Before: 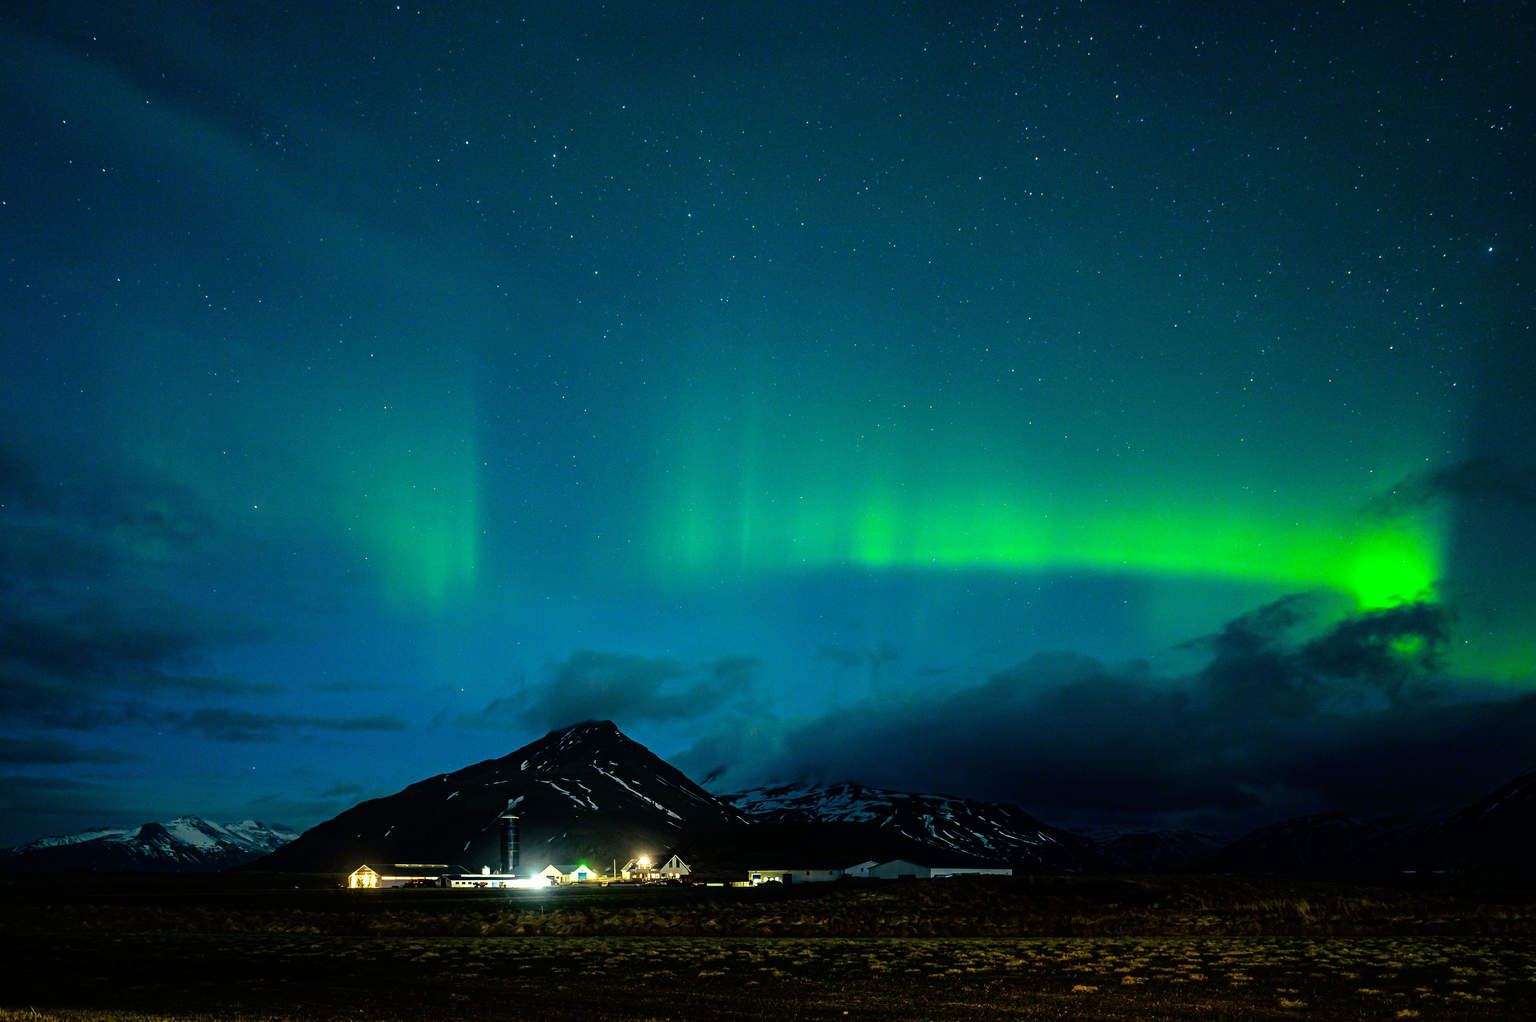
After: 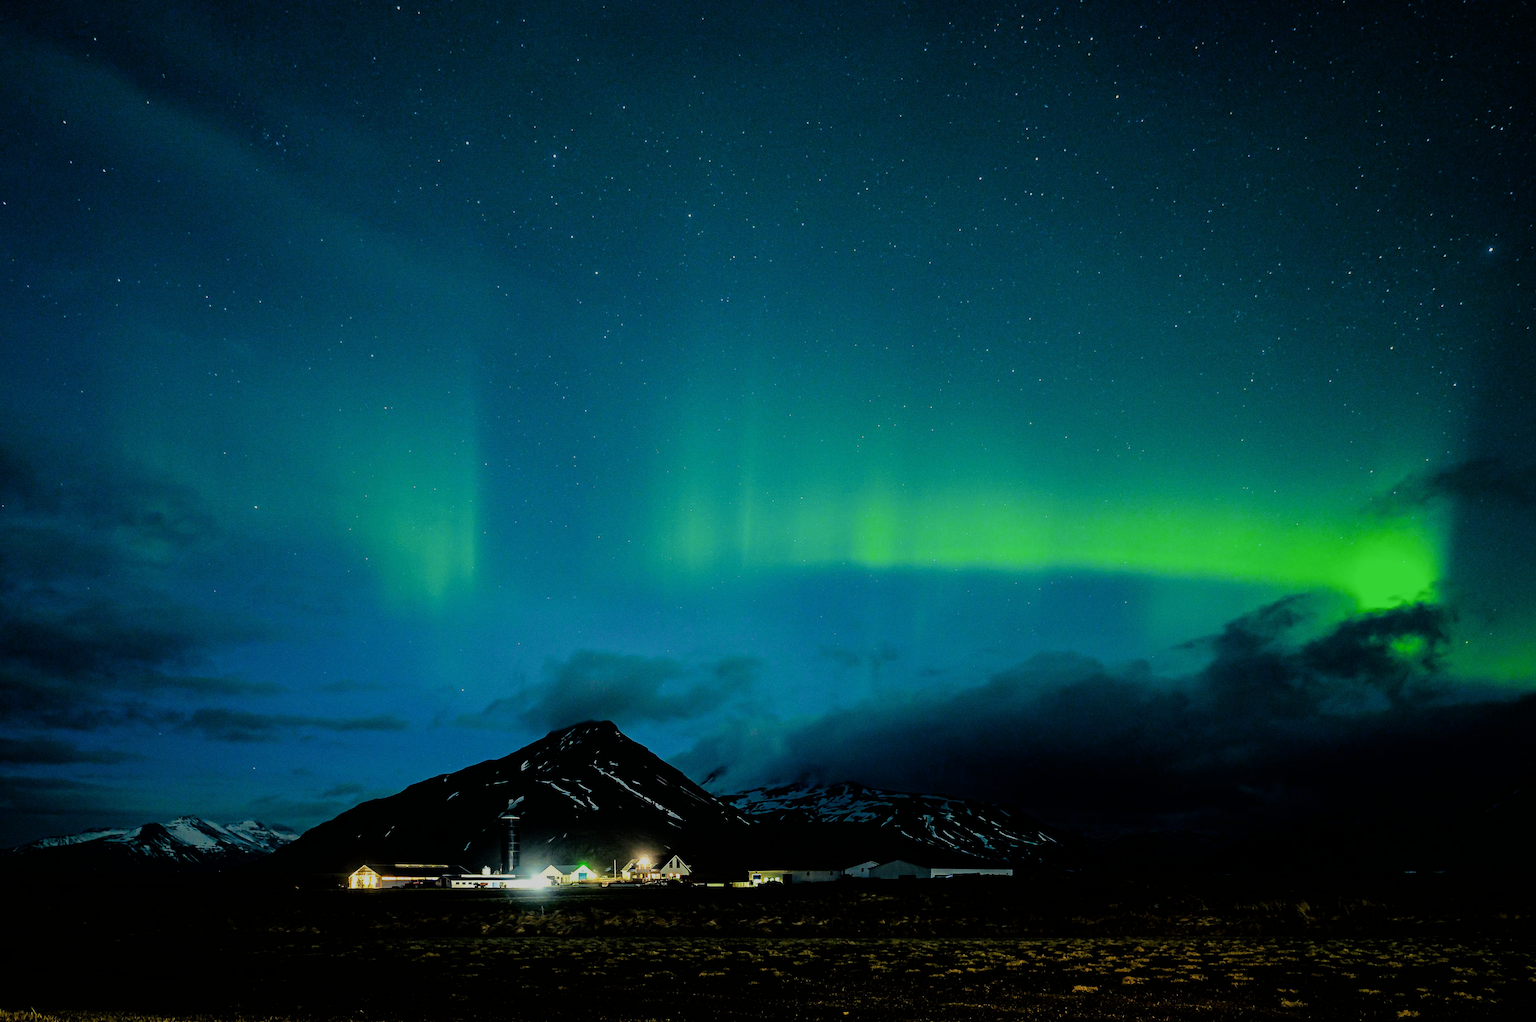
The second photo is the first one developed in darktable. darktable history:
filmic rgb: black relative exposure -7.08 EV, white relative exposure 5.38 EV, threshold 2.96 EV, hardness 3.03, enable highlight reconstruction true
